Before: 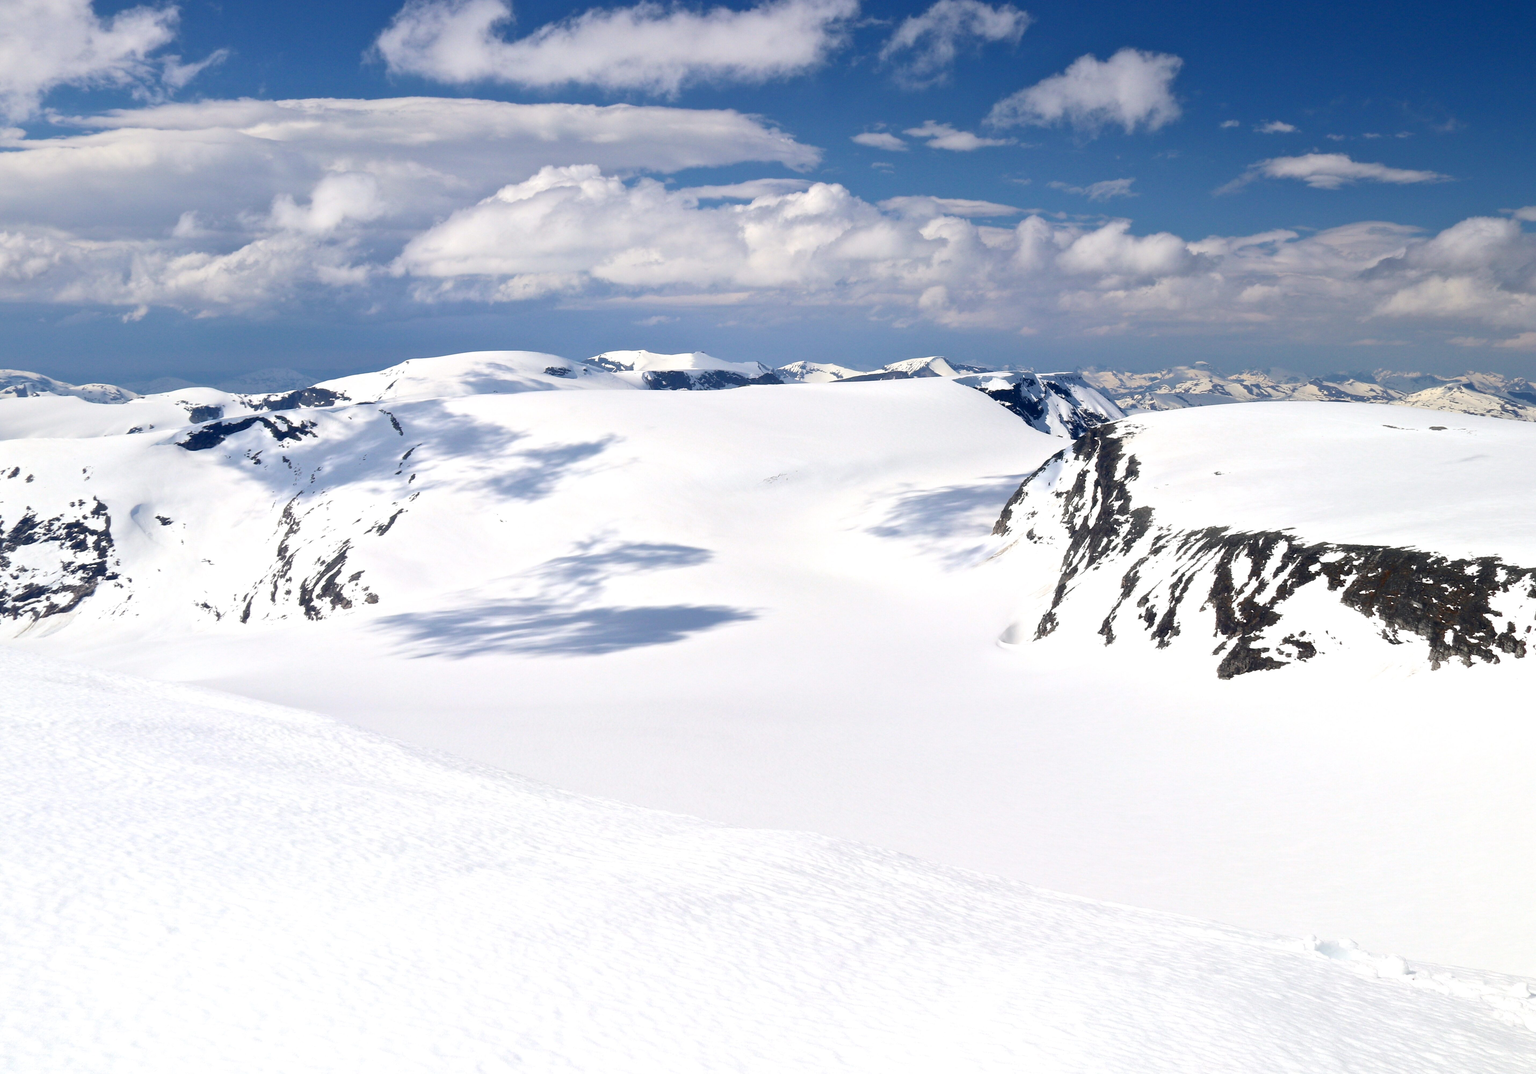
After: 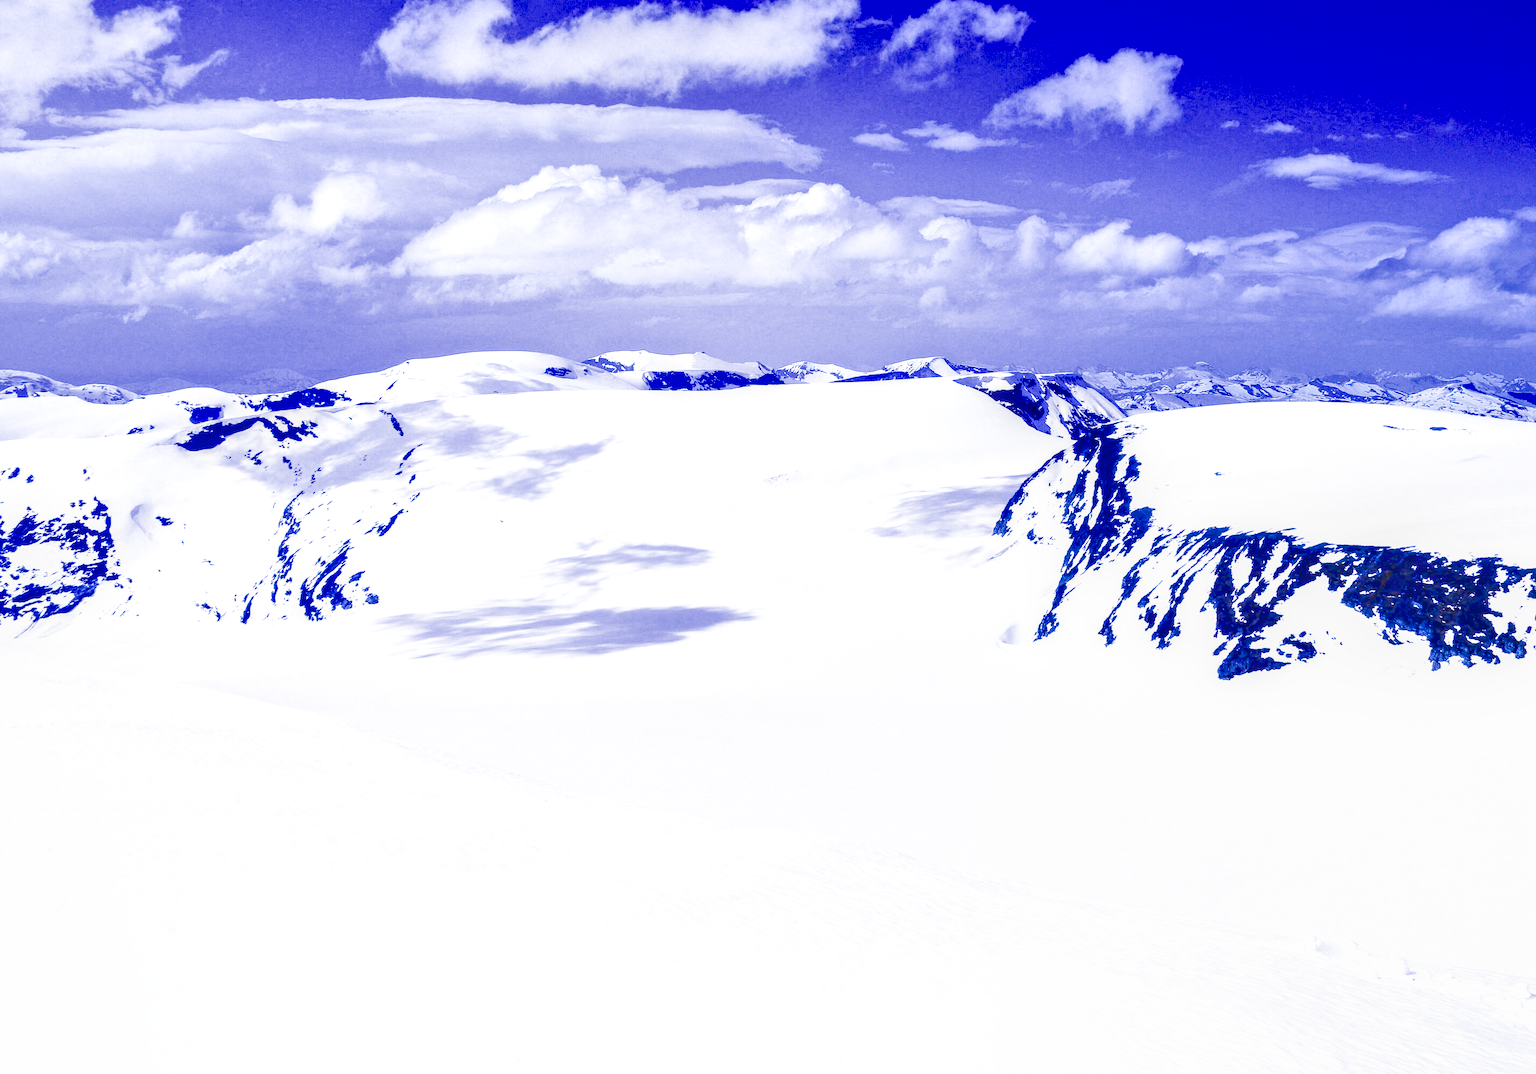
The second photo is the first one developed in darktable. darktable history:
filmic rgb: black relative exposure -7.75 EV, white relative exposure 4.4 EV, threshold 3 EV, hardness 3.76, latitude 38.11%, contrast 0.966, highlights saturation mix 10%, shadows ↔ highlights balance 4.59%, color science v4 (2020), enable highlight reconstruction true
local contrast: detail 130%
color calibration: output R [0.948, 0.091, -0.04, 0], output G [-0.3, 1.384, -0.085, 0], output B [-0.108, 0.061, 1.08, 0], illuminant as shot in camera, x 0.484, y 0.43, temperature 2405.29 K
